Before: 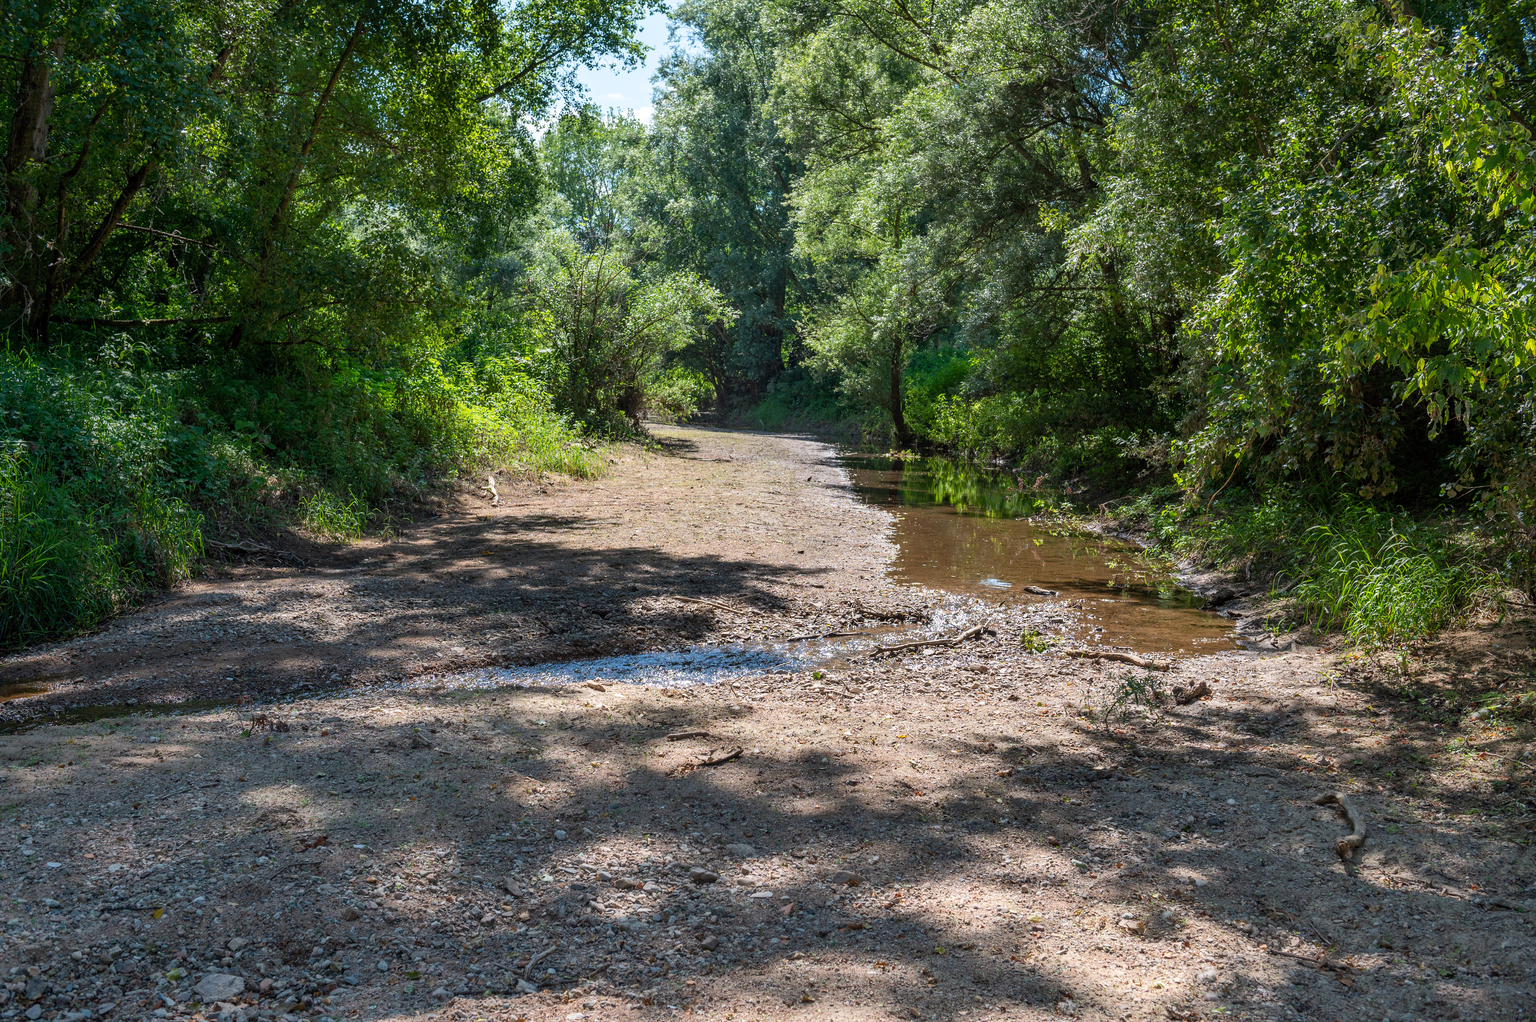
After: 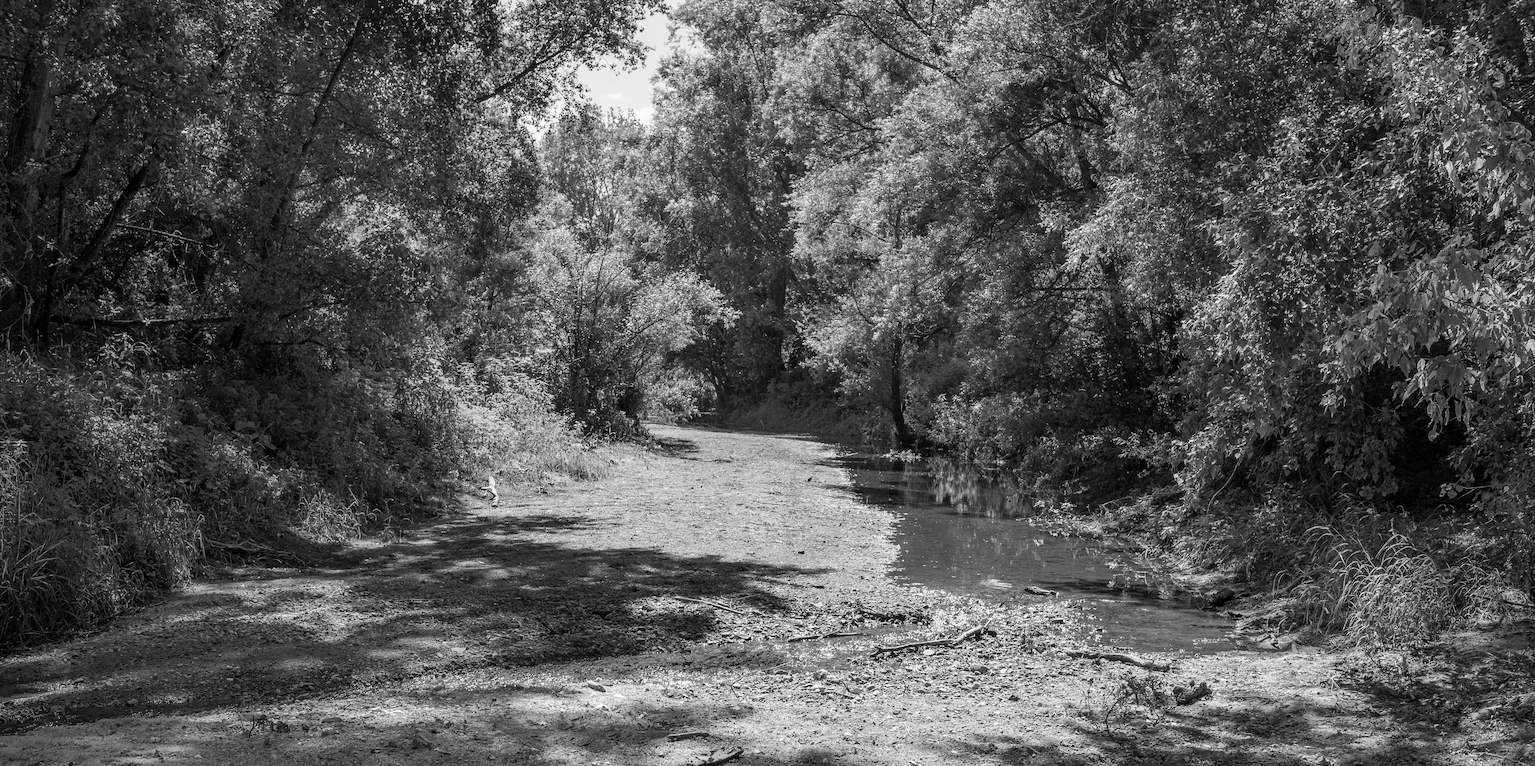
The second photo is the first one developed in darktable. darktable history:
crop: bottom 24.988%
monochrome: a 16.06, b 15.48, size 1
